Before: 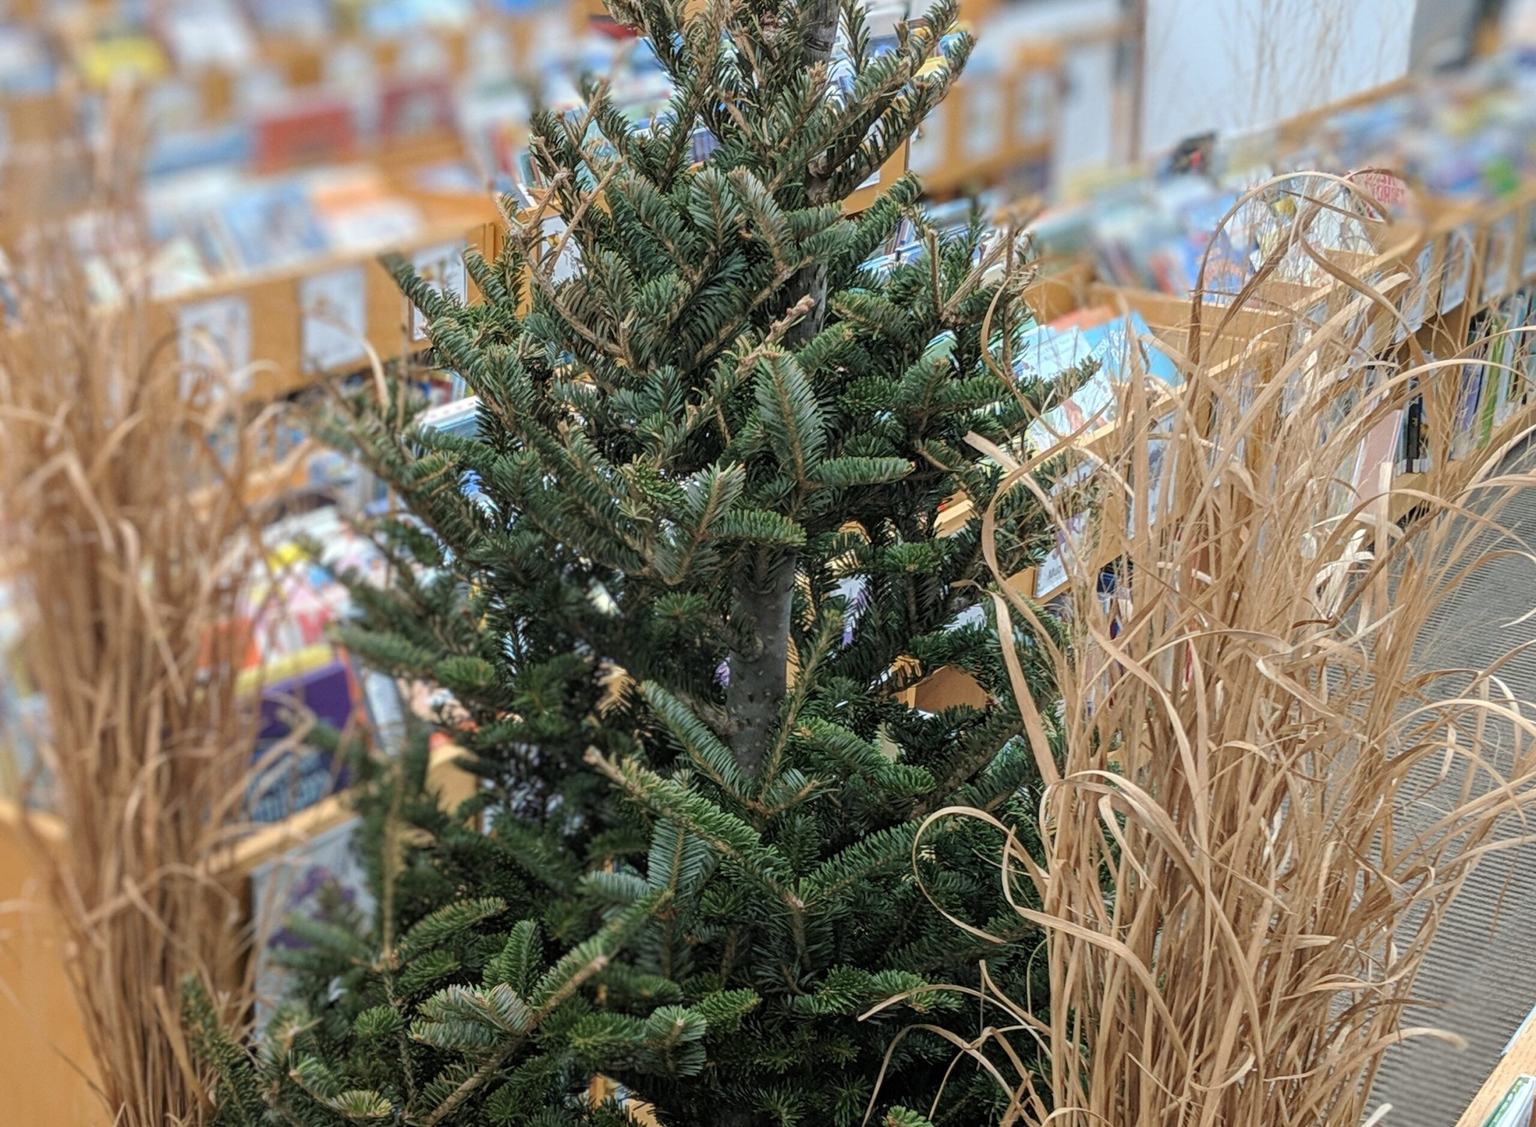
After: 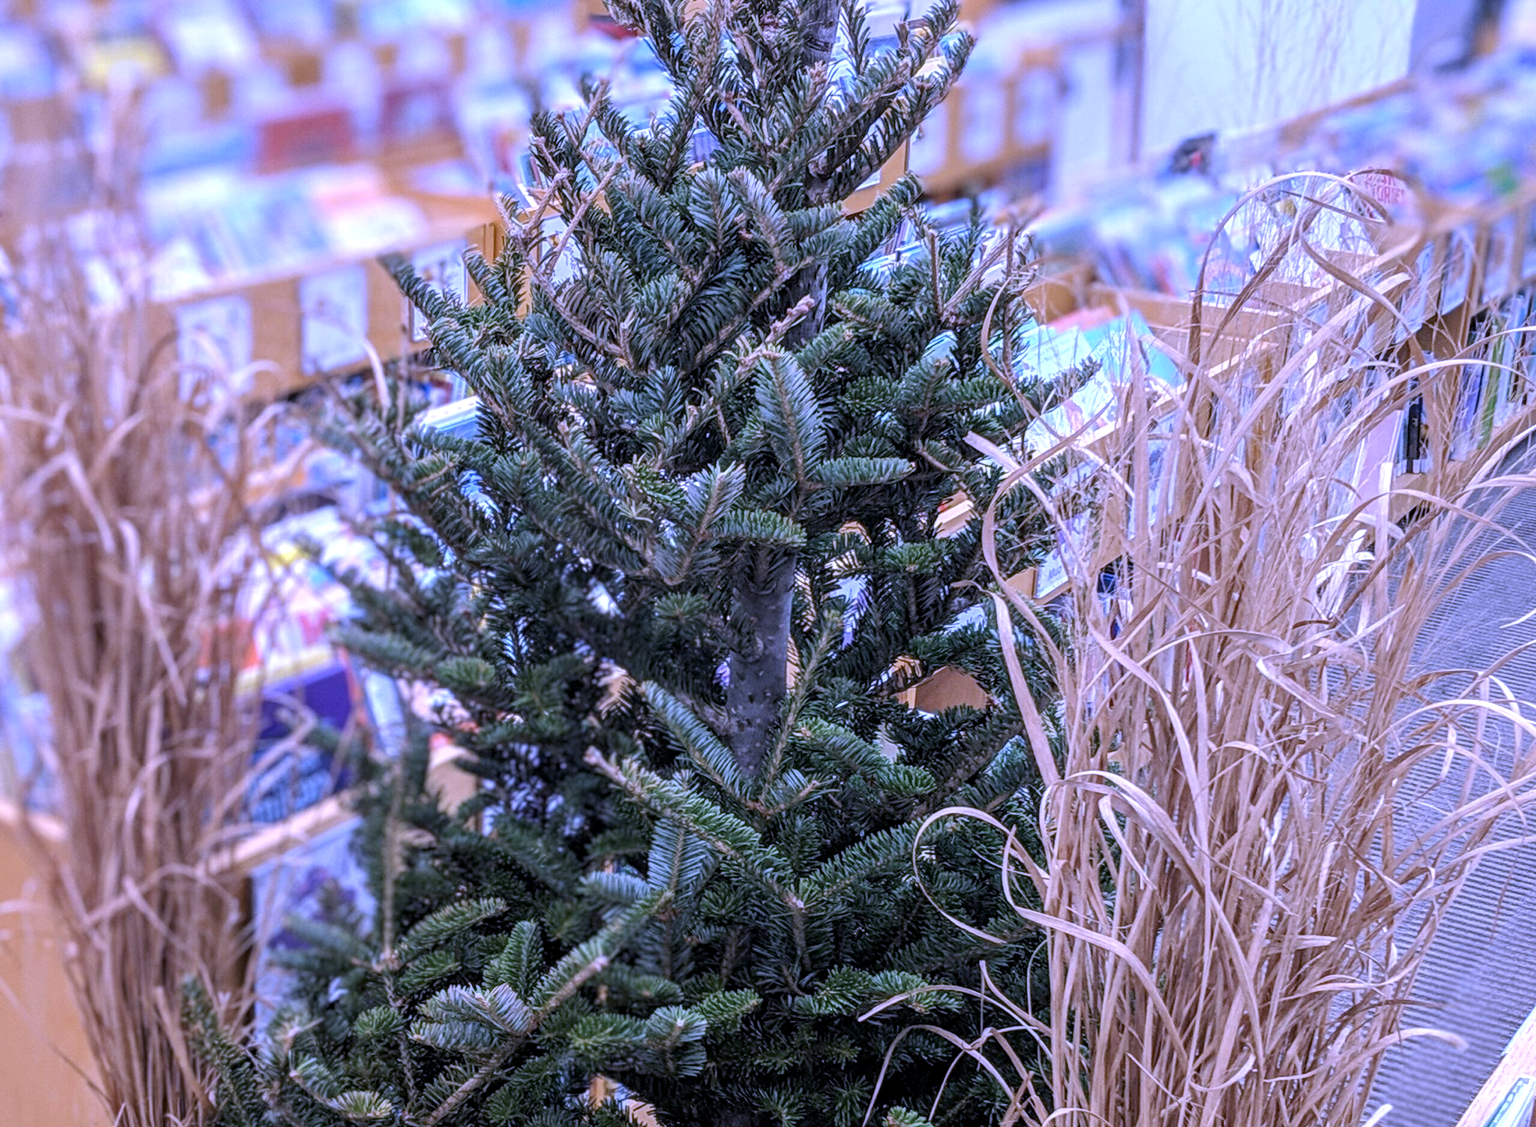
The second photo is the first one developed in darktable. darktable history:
local contrast: on, module defaults
exposure: exposure 0.127 EV
white balance: red 0.98, blue 1.61
